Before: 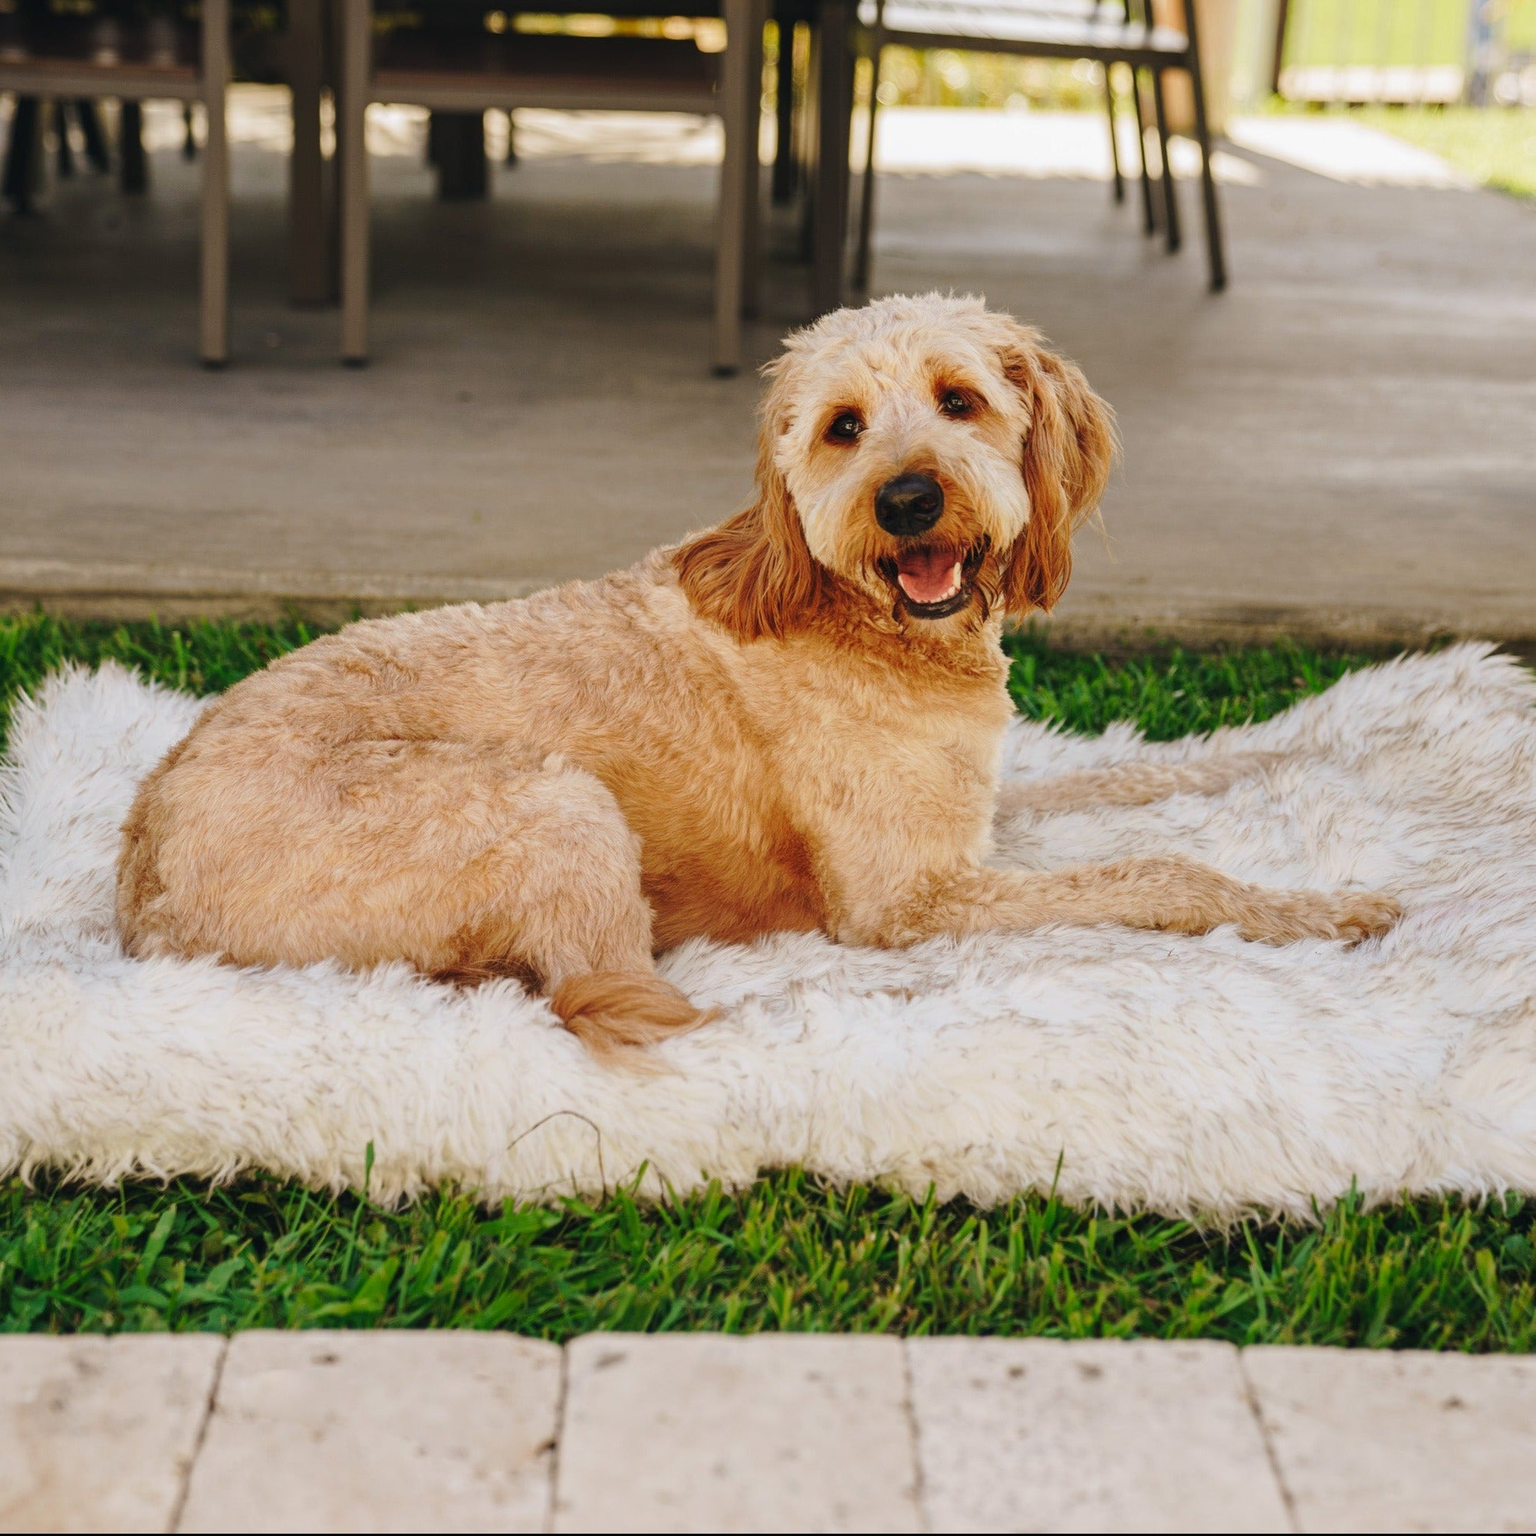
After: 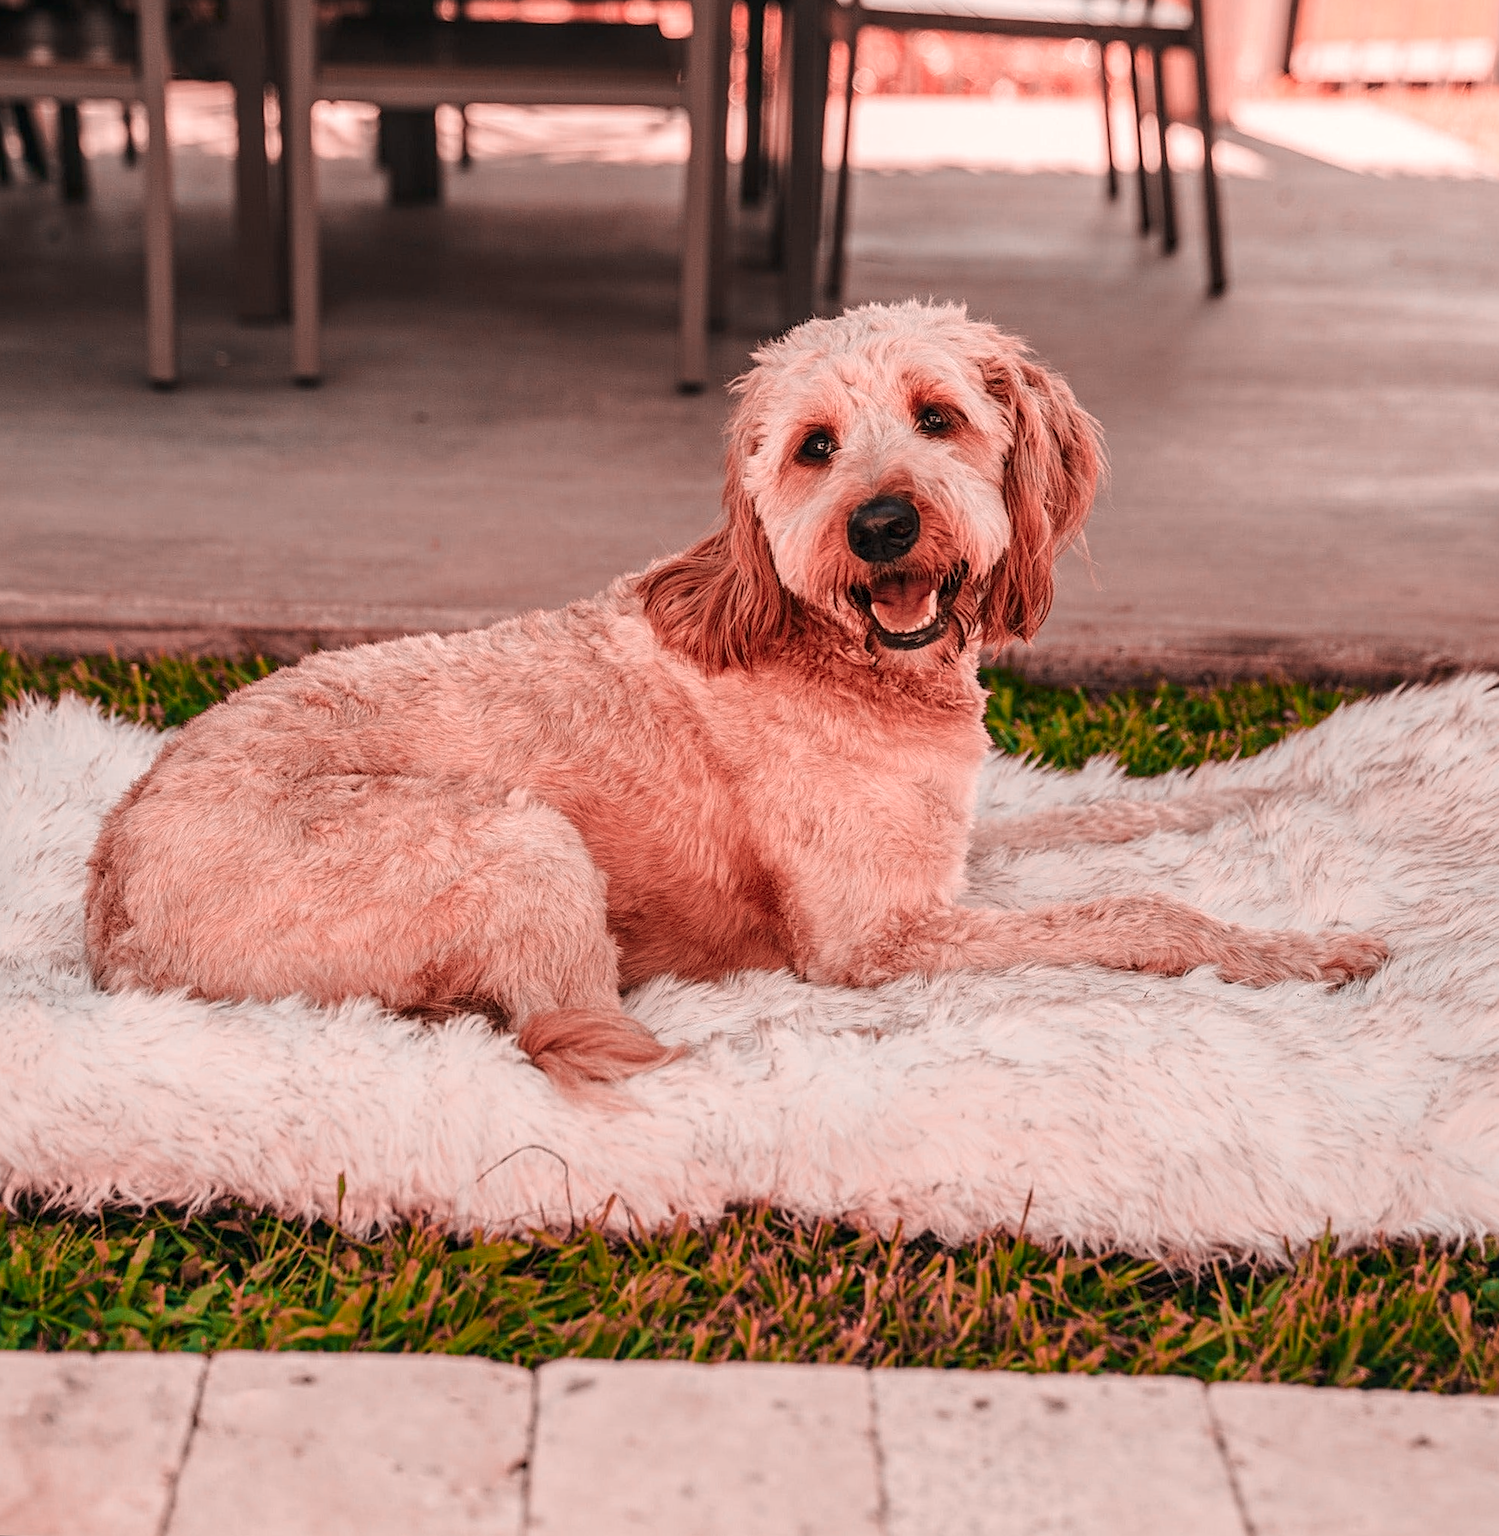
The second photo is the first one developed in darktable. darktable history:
color zones: curves: ch2 [(0, 0.5) (0.084, 0.497) (0.323, 0.335) (0.4, 0.497) (1, 0.5)], process mode strong
tone equalizer: on, module defaults
rotate and perspective: rotation 0.074°, lens shift (vertical) 0.096, lens shift (horizontal) -0.041, crop left 0.043, crop right 0.952, crop top 0.024, crop bottom 0.979
sharpen: on, module defaults
white balance: red 1.029, blue 0.92
local contrast: on, module defaults
